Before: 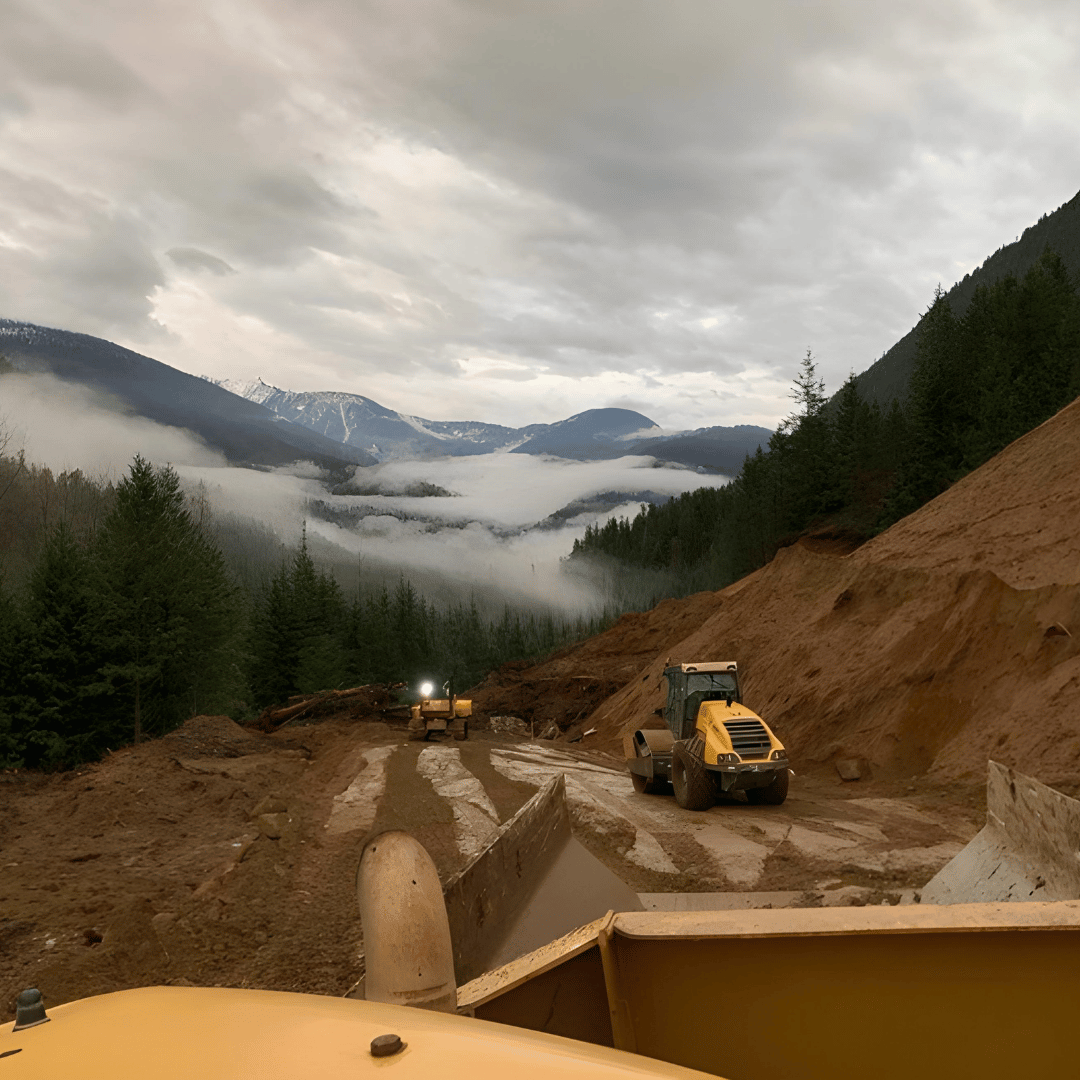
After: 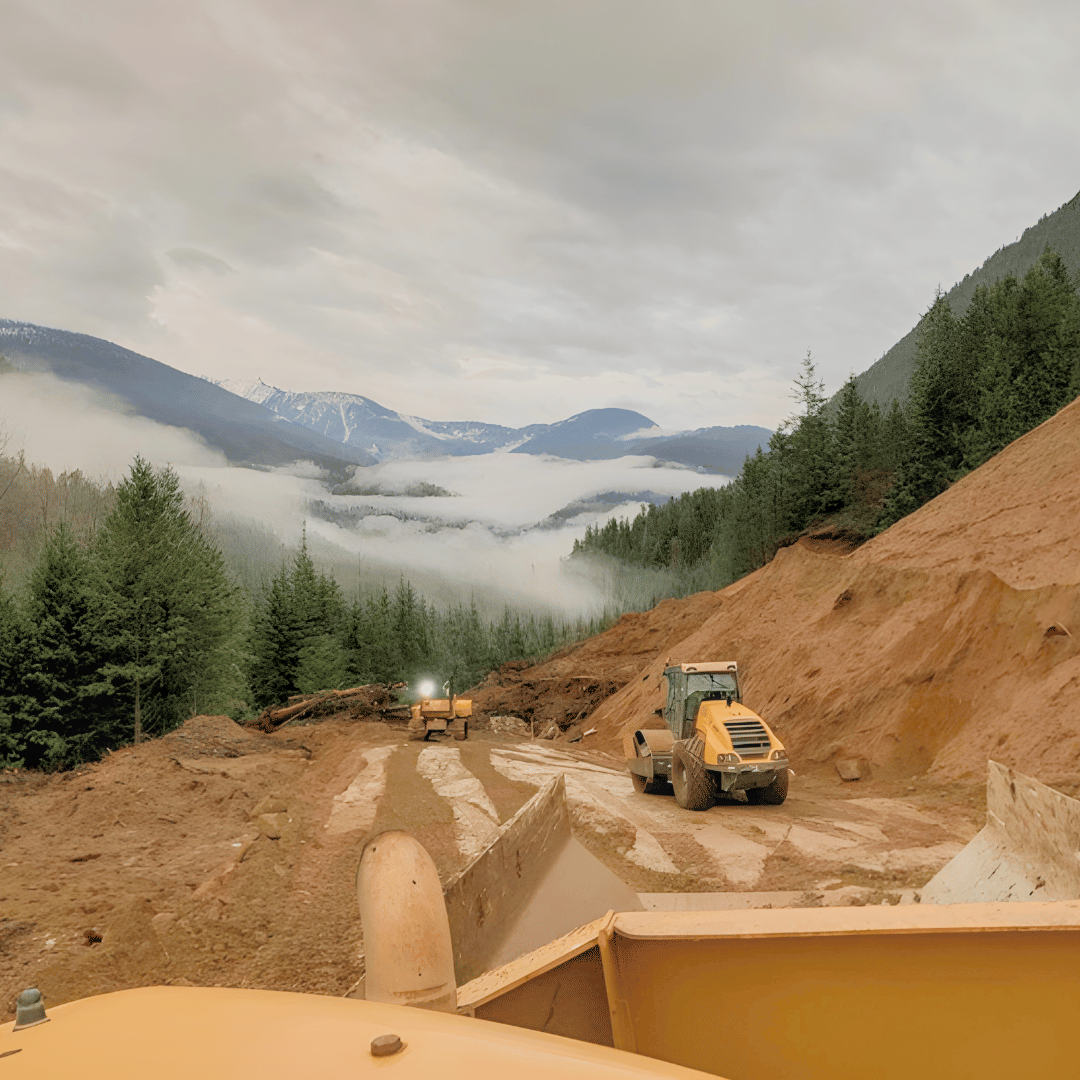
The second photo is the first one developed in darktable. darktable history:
local contrast: highlights 35%, detail 135%
contrast brightness saturation: contrast -0.15, brightness 0.05, saturation -0.12
graduated density: on, module defaults
filmic rgb: middle gray luminance 3.44%, black relative exposure -5.92 EV, white relative exposure 6.33 EV, threshold 6 EV, dynamic range scaling 22.4%, target black luminance 0%, hardness 2.33, latitude 45.85%, contrast 0.78, highlights saturation mix 100%, shadows ↔ highlights balance 0.033%, add noise in highlights 0, preserve chrominance max RGB, color science v3 (2019), use custom middle-gray values true, iterations of high-quality reconstruction 0, contrast in highlights soft, enable highlight reconstruction true
shadows and highlights: shadows -20, white point adjustment -2, highlights -35
